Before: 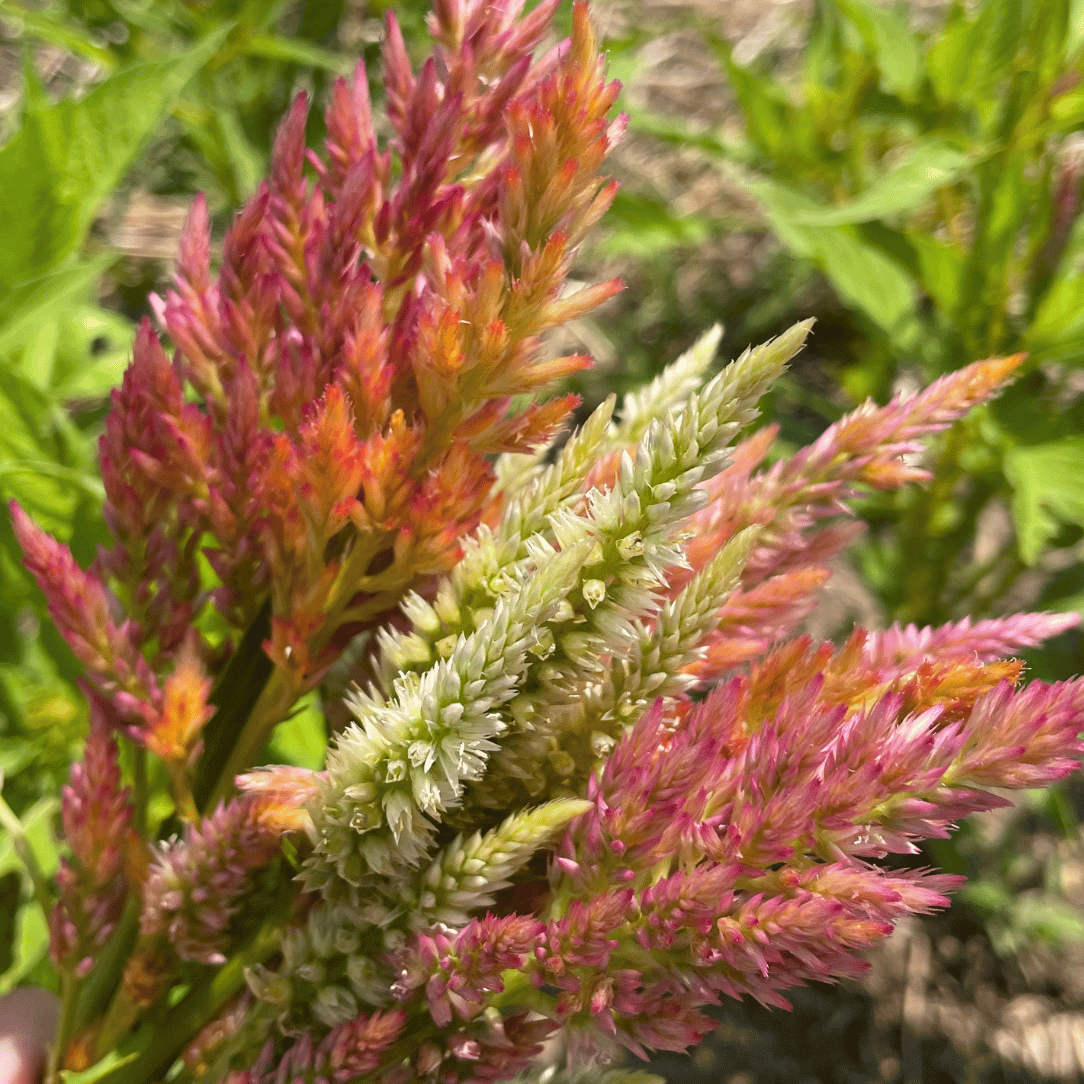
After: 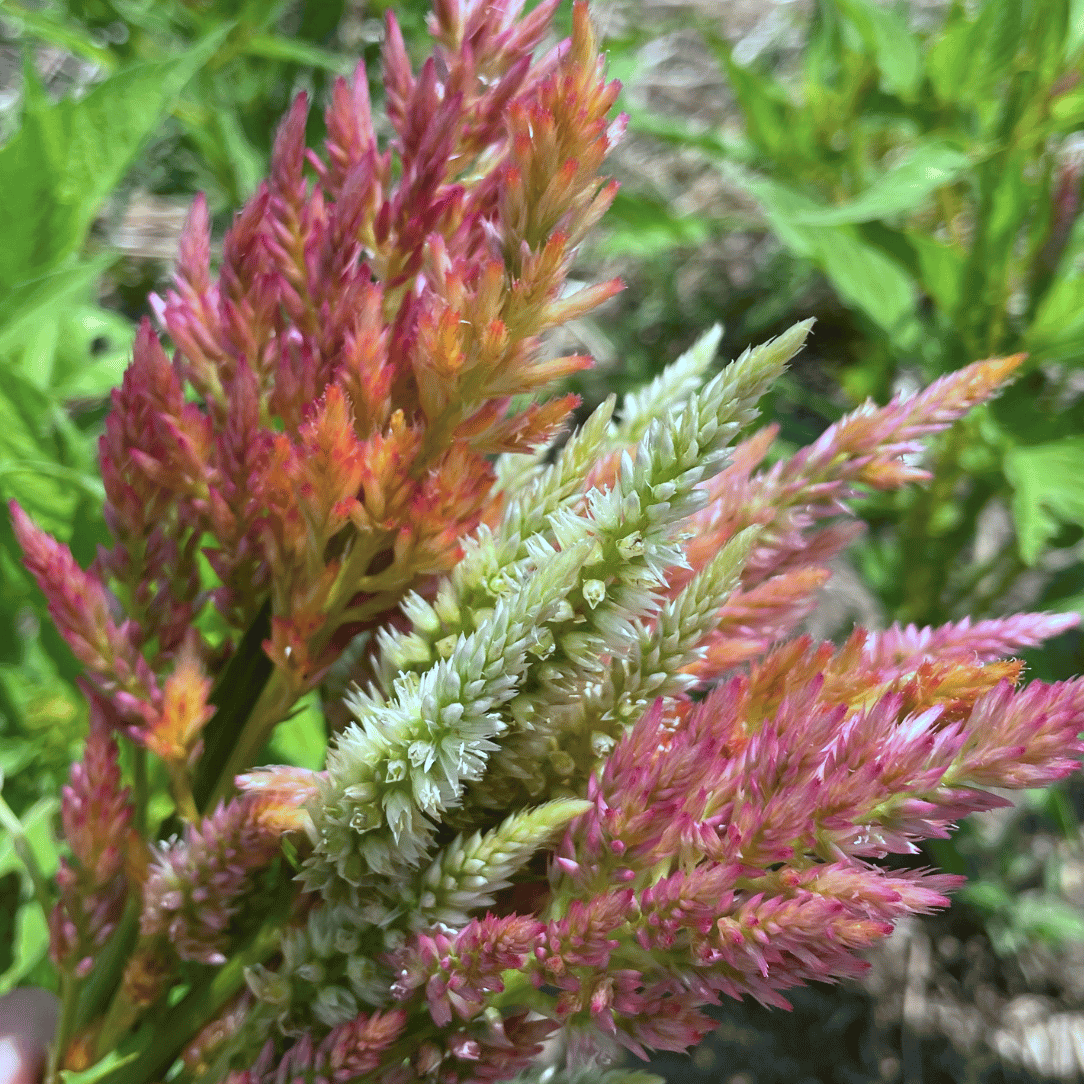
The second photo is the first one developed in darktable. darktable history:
color calibration: x 0.396, y 0.386, temperature 3697.43 K
